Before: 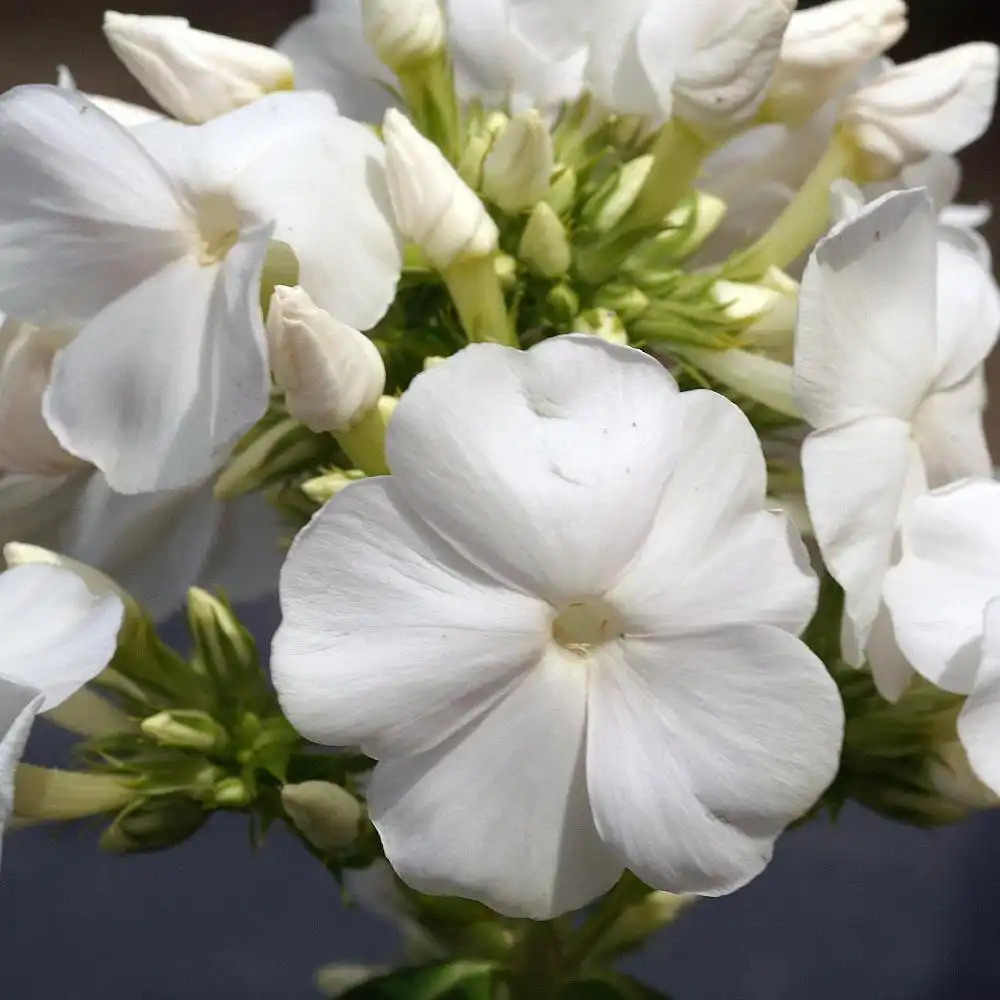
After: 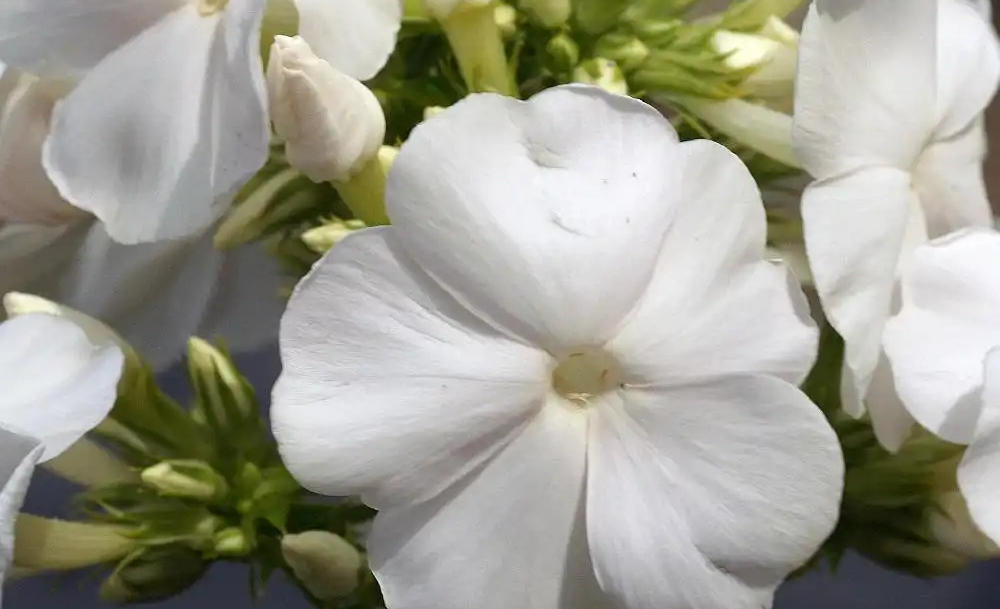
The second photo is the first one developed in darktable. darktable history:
crop and rotate: top 25.082%, bottom 13.924%
